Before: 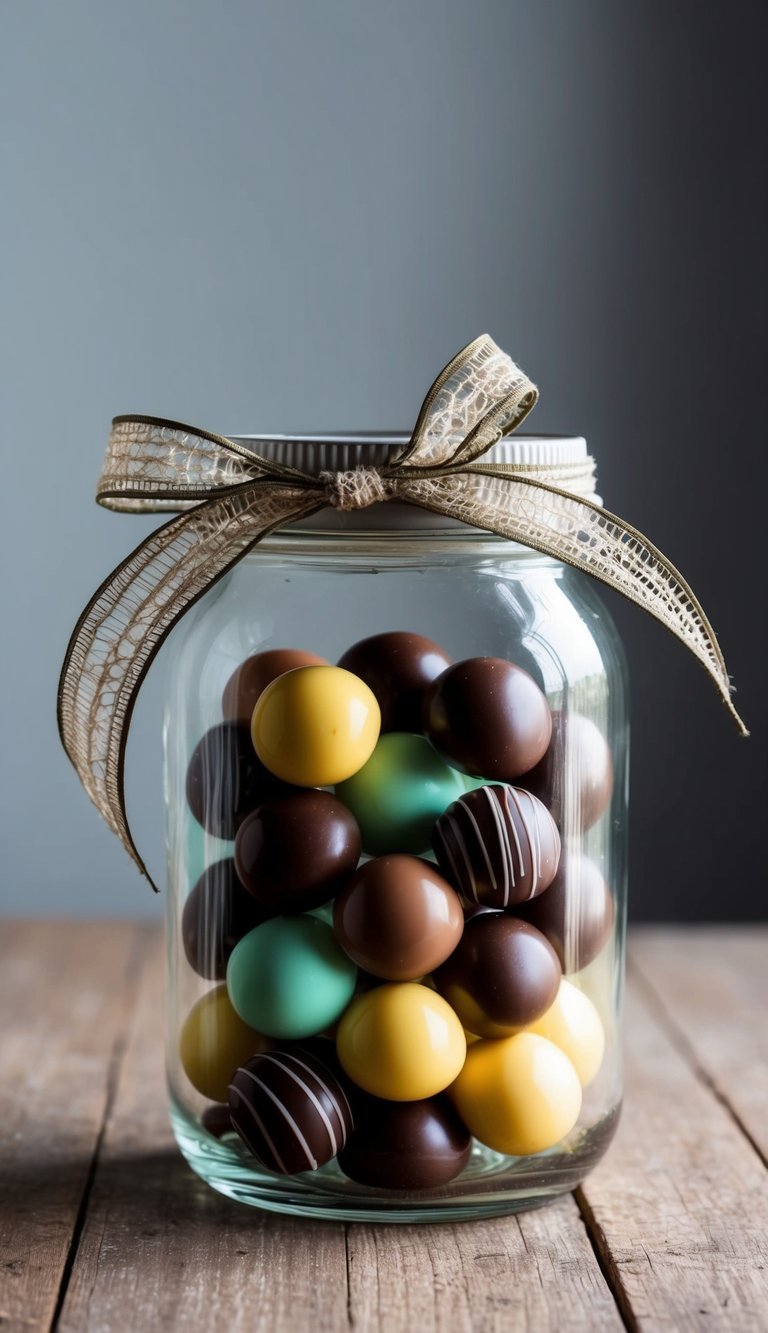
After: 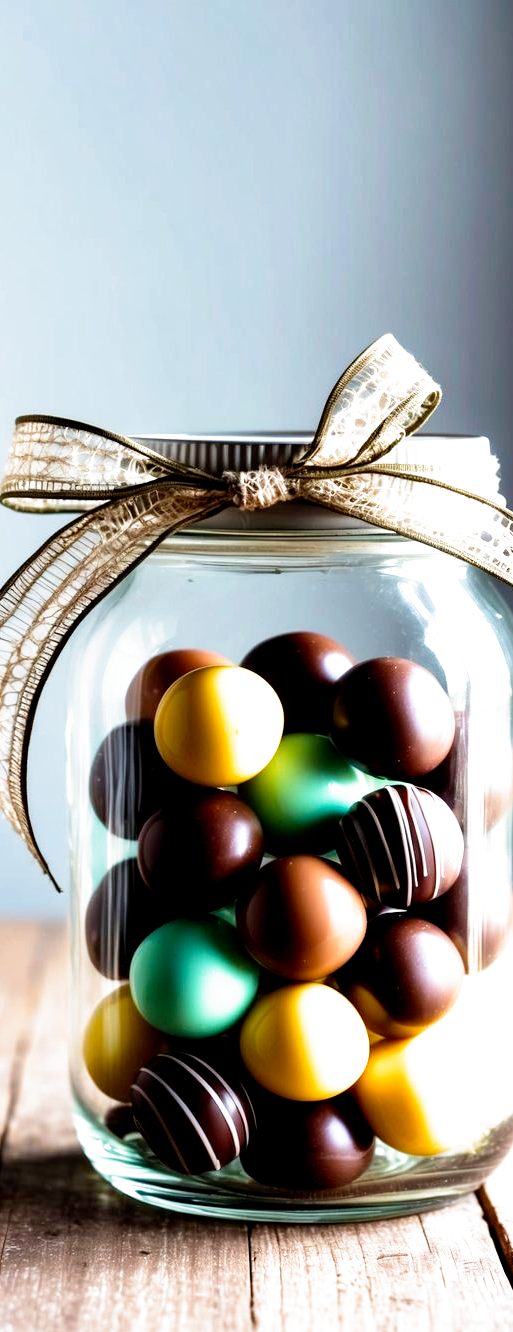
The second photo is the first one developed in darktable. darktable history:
exposure: black level correction 0, exposure 1.2 EV, compensate exposure bias true, compensate highlight preservation false
crop and rotate: left 12.665%, right 20.452%
filmic rgb: middle gray luminance 8.64%, black relative exposure -6.33 EV, white relative exposure 2.71 EV, target black luminance 0%, hardness 4.76, latitude 73.91%, contrast 1.338, shadows ↔ highlights balance 9.8%, add noise in highlights 0.002, preserve chrominance no, color science v4 (2020)
color balance rgb: linear chroma grading › global chroma 1.757%, linear chroma grading › mid-tones -1.096%, perceptual saturation grading › global saturation 0.608%, global vibrance 18.919%
